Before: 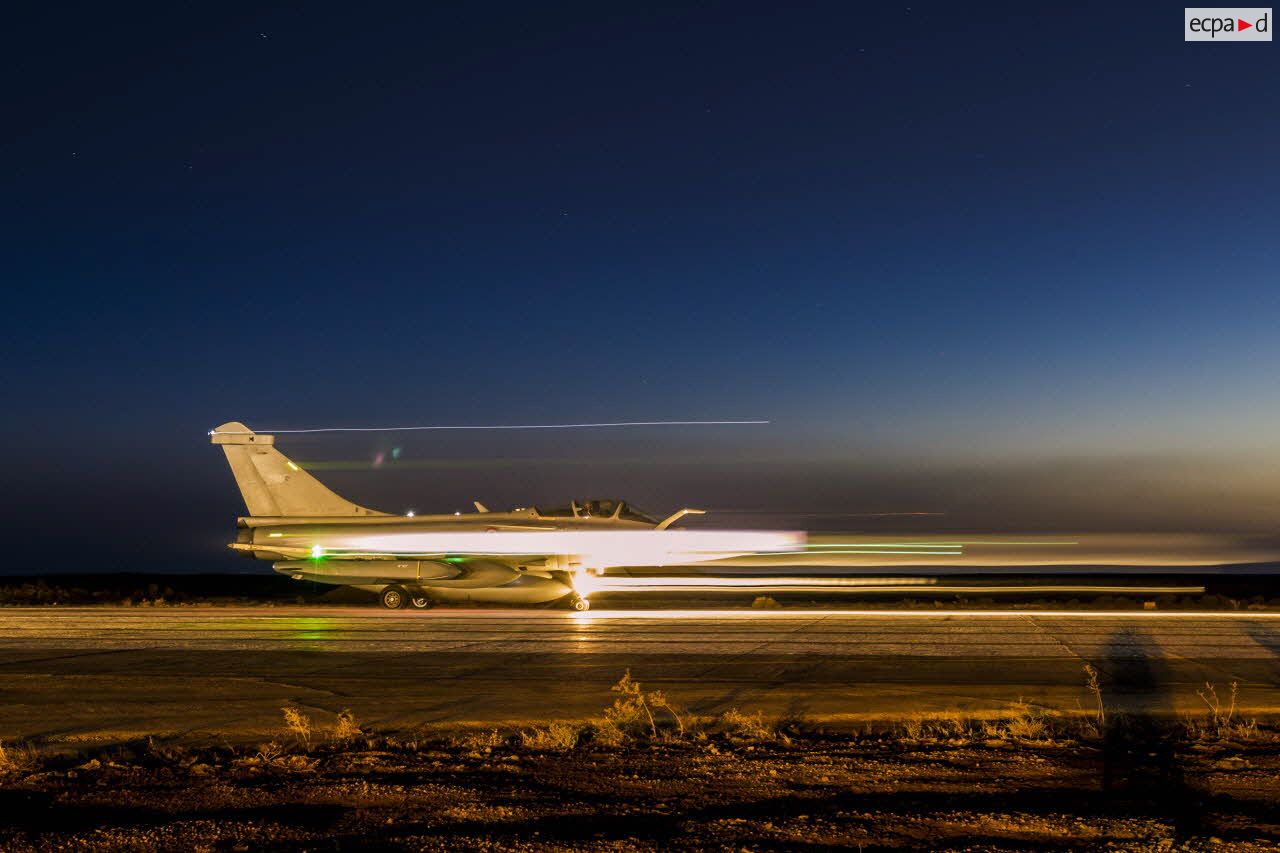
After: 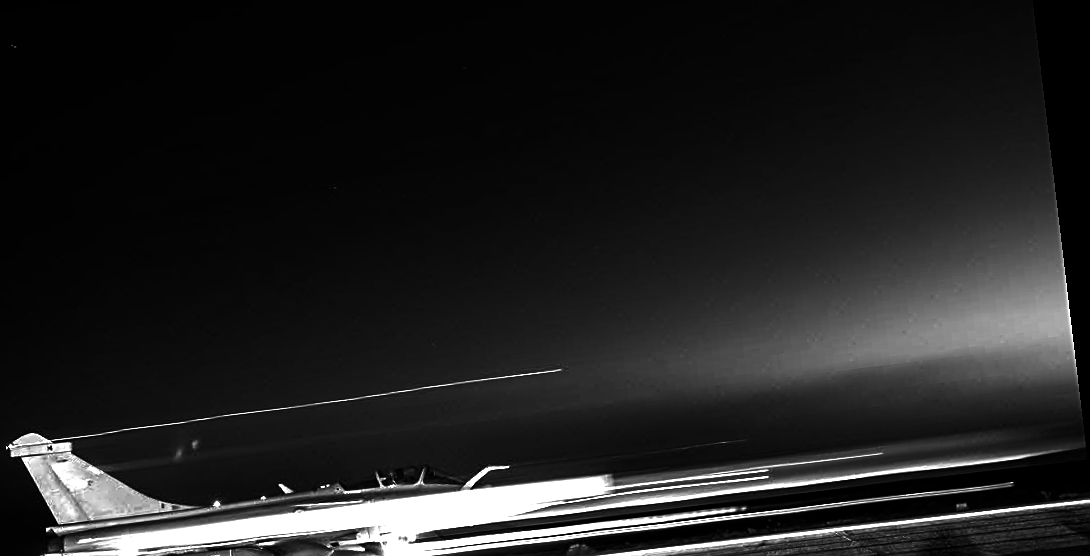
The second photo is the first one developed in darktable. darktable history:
vignetting: fall-off start 79.88%
crop: left 18.38%, top 11.092%, right 2.134%, bottom 33.217%
contrast brightness saturation: contrast 0.02, brightness -1, saturation -1
exposure: black level correction 0, exposure 1.2 EV, compensate exposure bias true, compensate highlight preservation false
rotate and perspective: rotation -6.83°, automatic cropping off
white balance: red 0.982, blue 1.018
sharpen: on, module defaults
